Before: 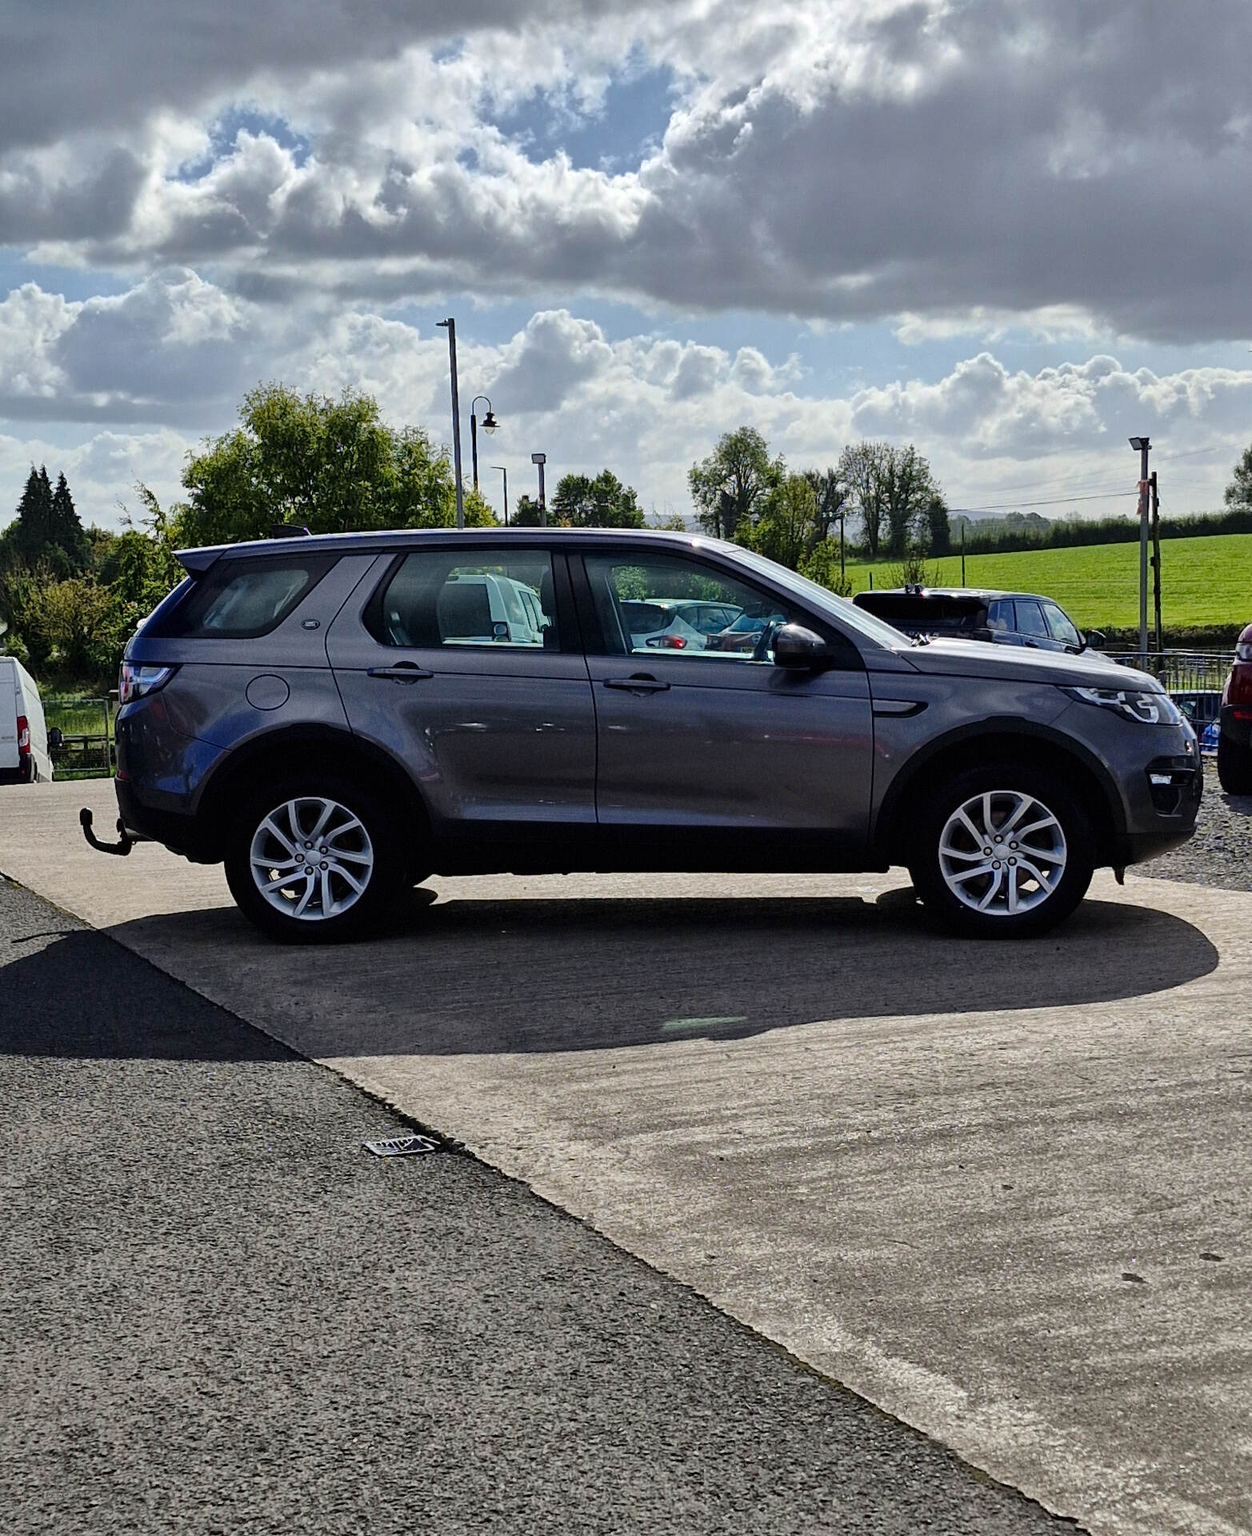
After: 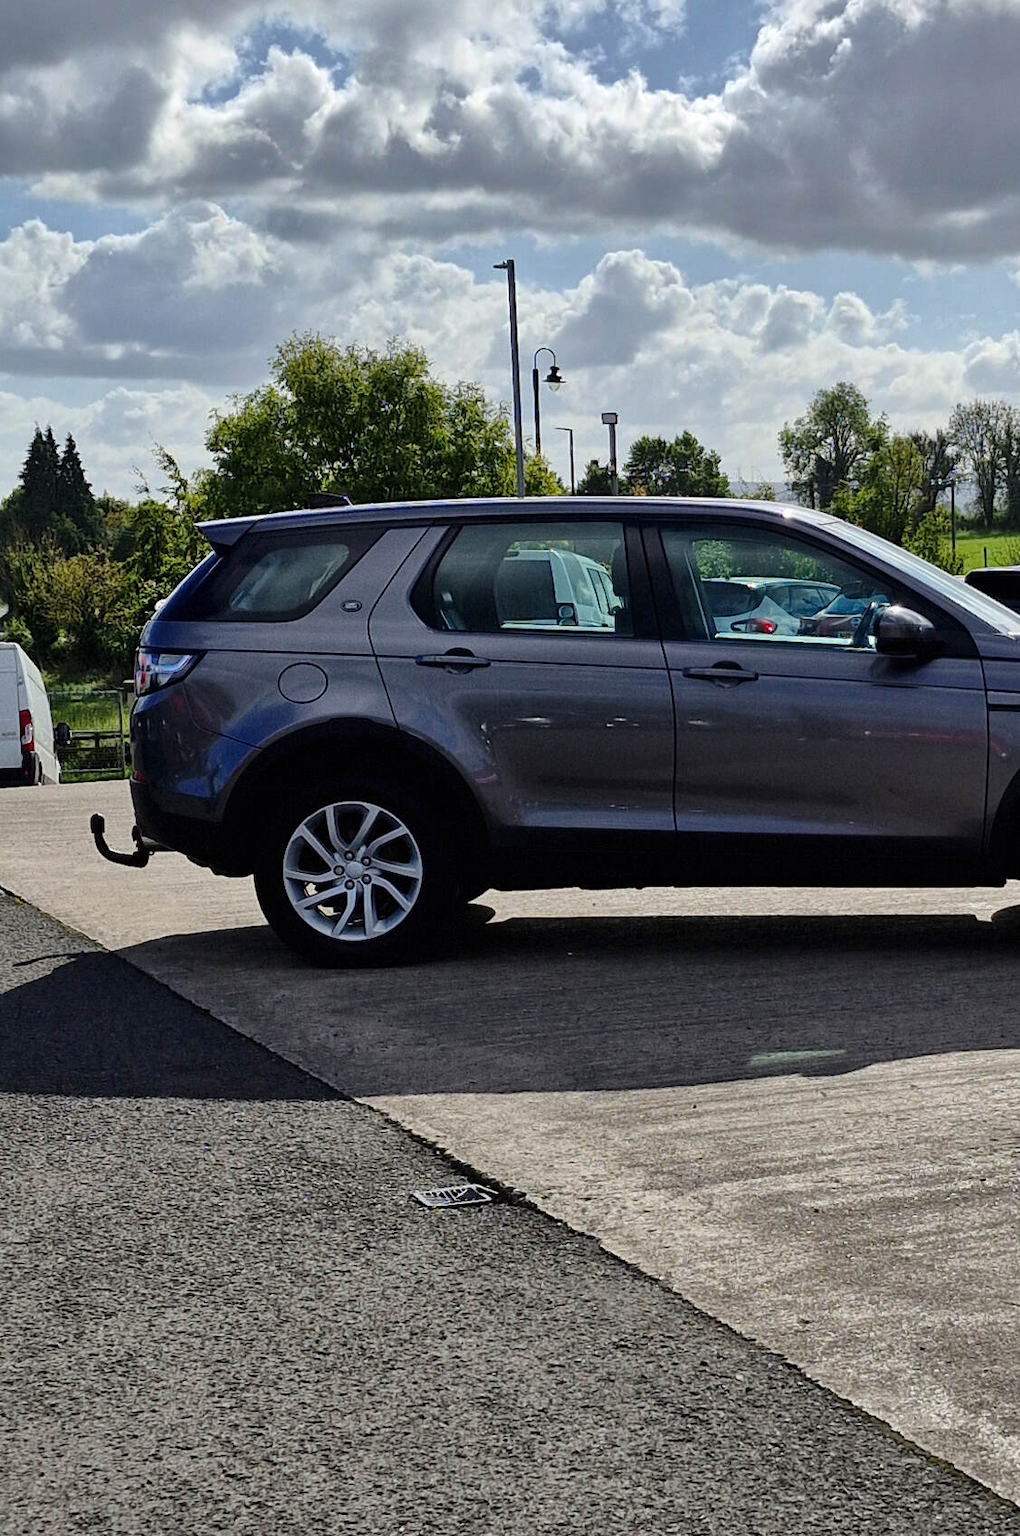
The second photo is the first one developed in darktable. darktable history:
crop: top 5.811%, right 27.879%, bottom 5.779%
